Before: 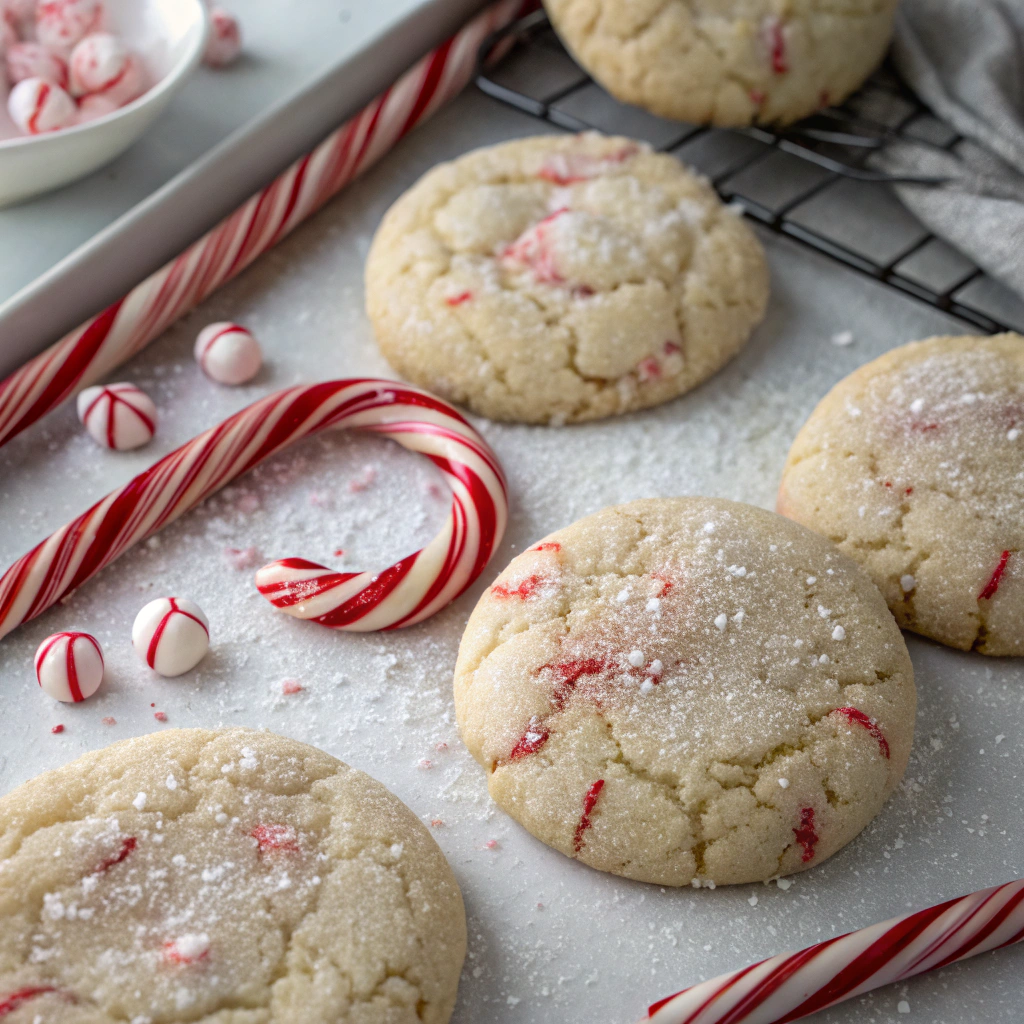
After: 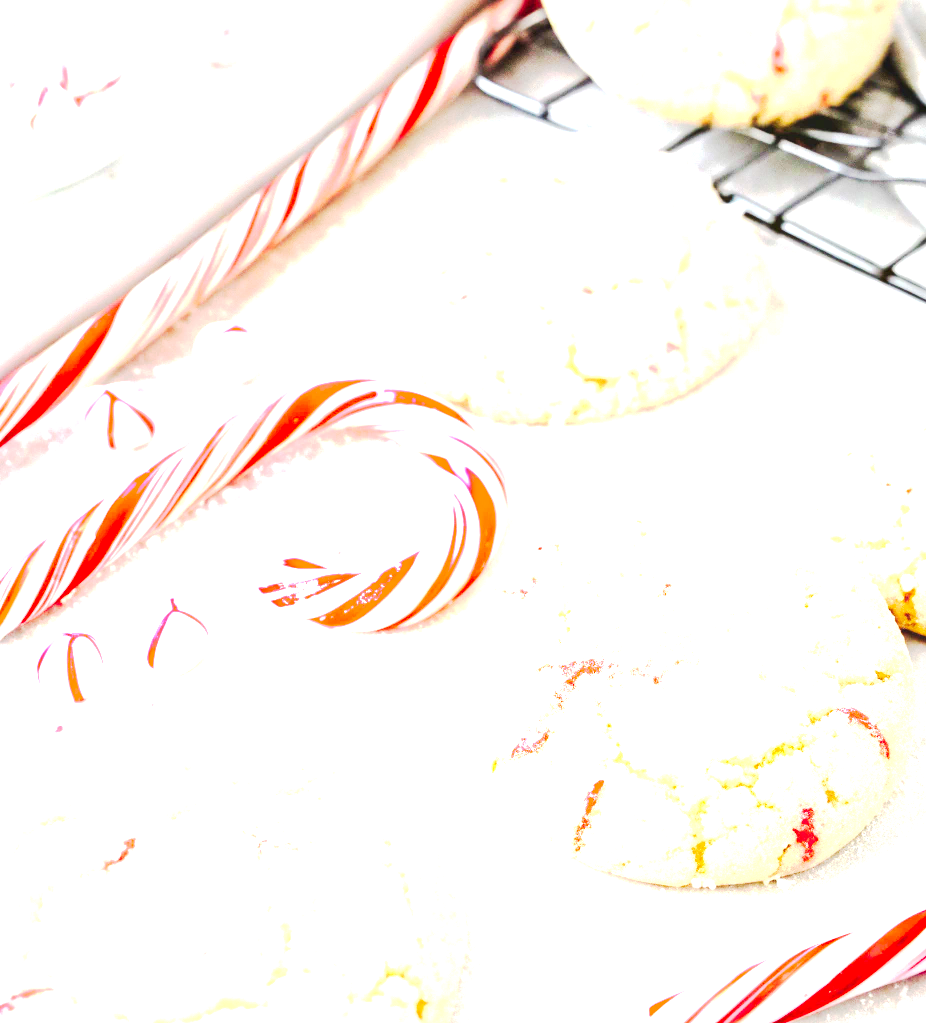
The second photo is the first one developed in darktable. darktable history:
contrast brightness saturation: contrast -0.141, brightness 0.055, saturation -0.124
crop: right 9.496%, bottom 0.027%
tone curve: curves: ch0 [(0, 0) (0.003, 0.005) (0.011, 0.006) (0.025, 0.004) (0.044, 0.004) (0.069, 0.007) (0.1, 0.014) (0.136, 0.018) (0.177, 0.034) (0.224, 0.065) (0.277, 0.089) (0.335, 0.143) (0.399, 0.219) (0.468, 0.327) (0.543, 0.455) (0.623, 0.63) (0.709, 0.786) (0.801, 0.87) (0.898, 0.922) (1, 1)], preserve colors none
exposure: black level correction 0, exposure 3.97 EV, compensate highlight preservation false
base curve: curves: ch0 [(0, 0) (0.235, 0.266) (0.503, 0.496) (0.786, 0.72) (1, 1)], preserve colors none
